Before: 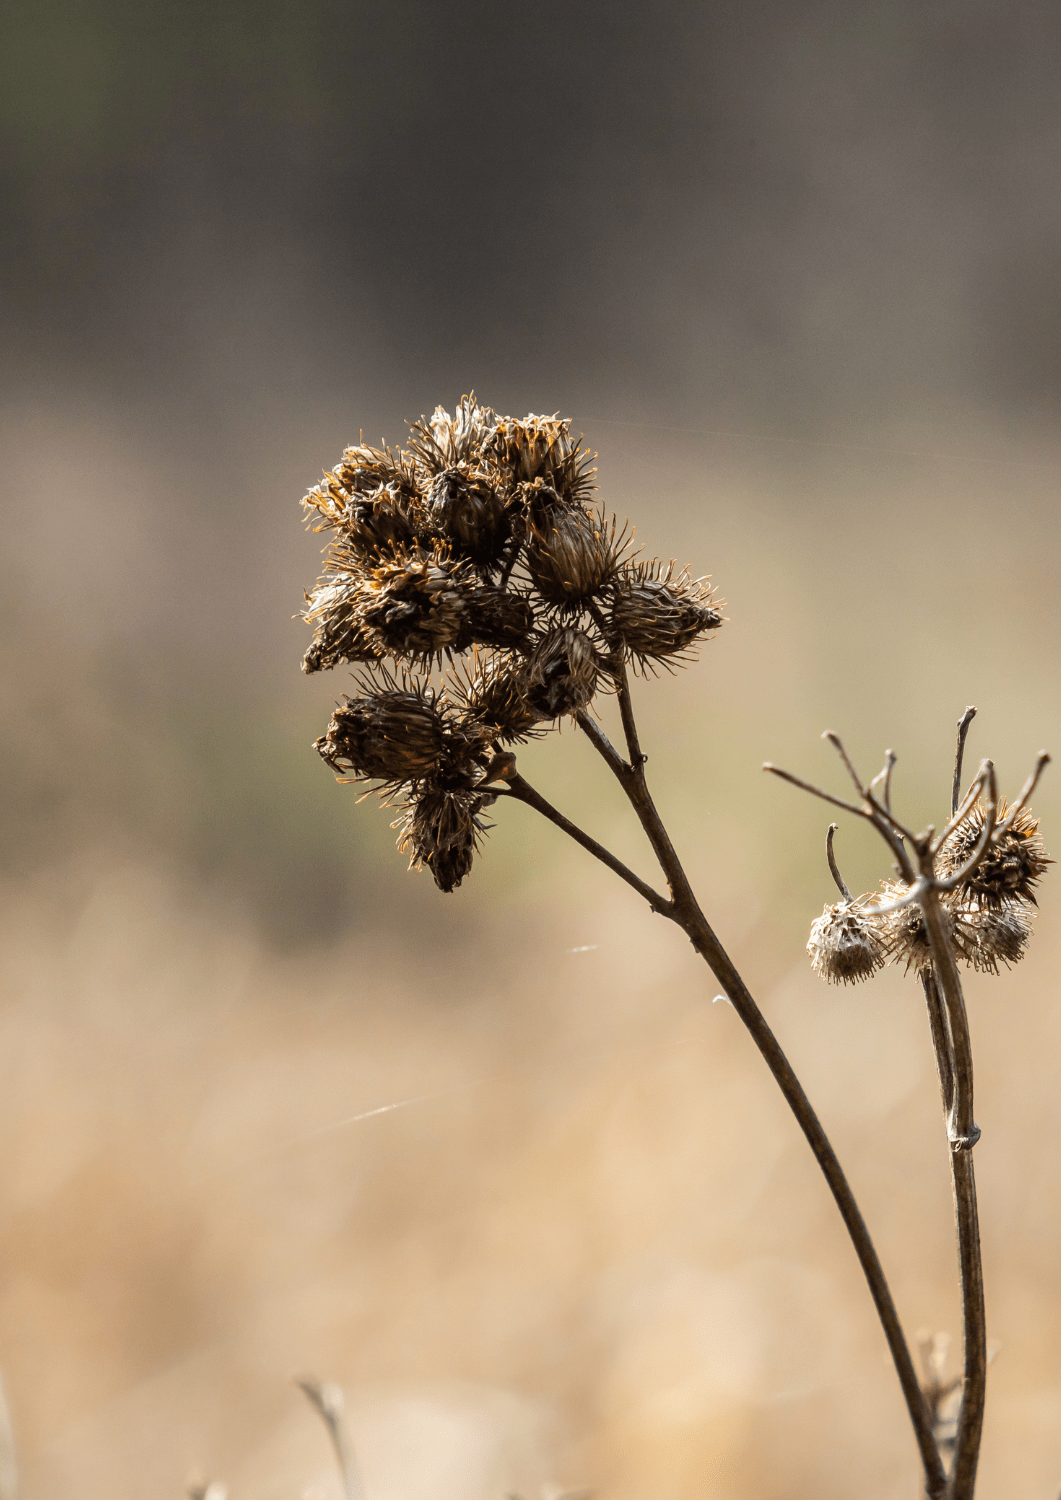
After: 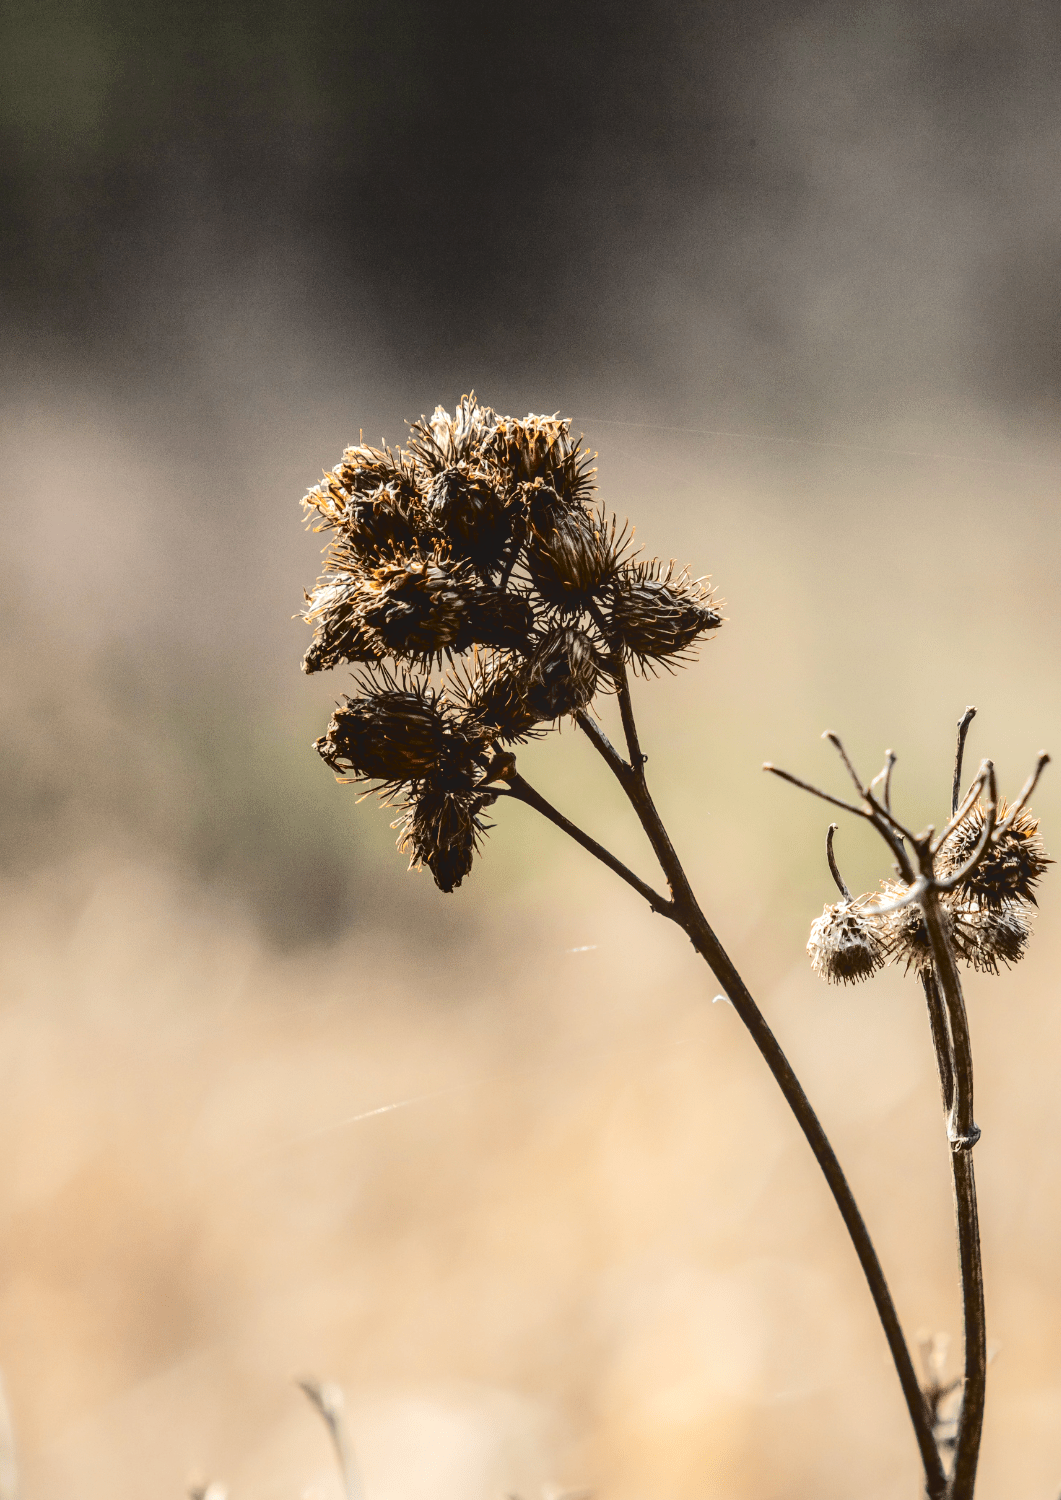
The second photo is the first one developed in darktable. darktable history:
local contrast: on, module defaults
tone curve: curves: ch0 [(0, 0) (0.003, 0.084) (0.011, 0.084) (0.025, 0.084) (0.044, 0.084) (0.069, 0.085) (0.1, 0.09) (0.136, 0.1) (0.177, 0.119) (0.224, 0.144) (0.277, 0.205) (0.335, 0.298) (0.399, 0.417) (0.468, 0.525) (0.543, 0.631) (0.623, 0.72) (0.709, 0.8) (0.801, 0.867) (0.898, 0.934) (1, 1)], color space Lab, independent channels
